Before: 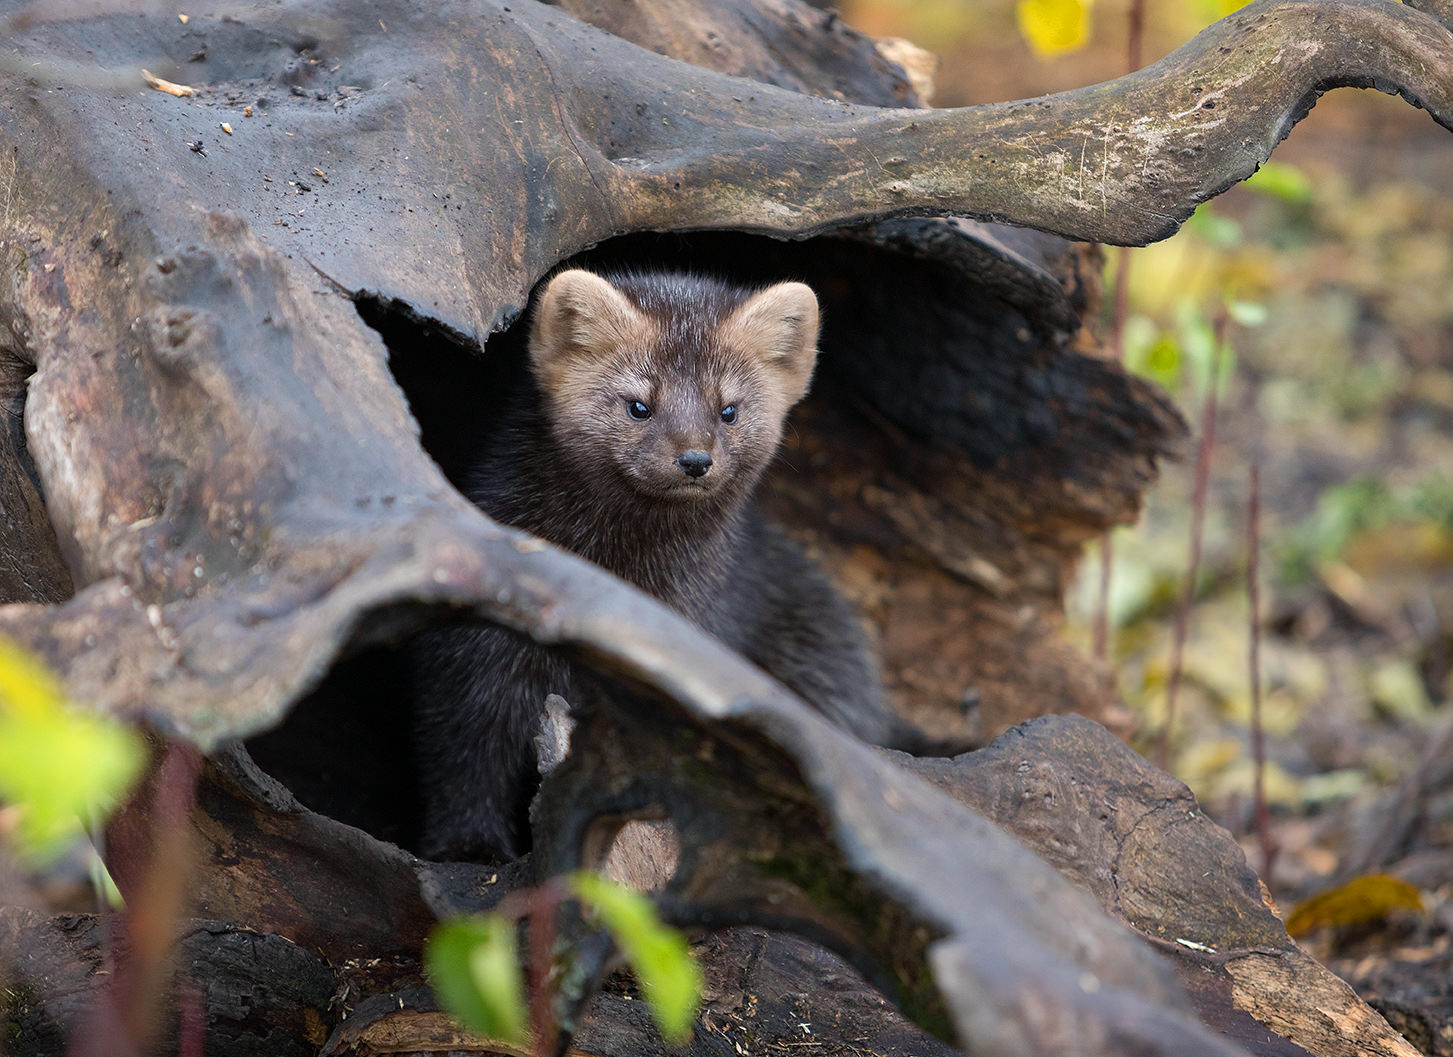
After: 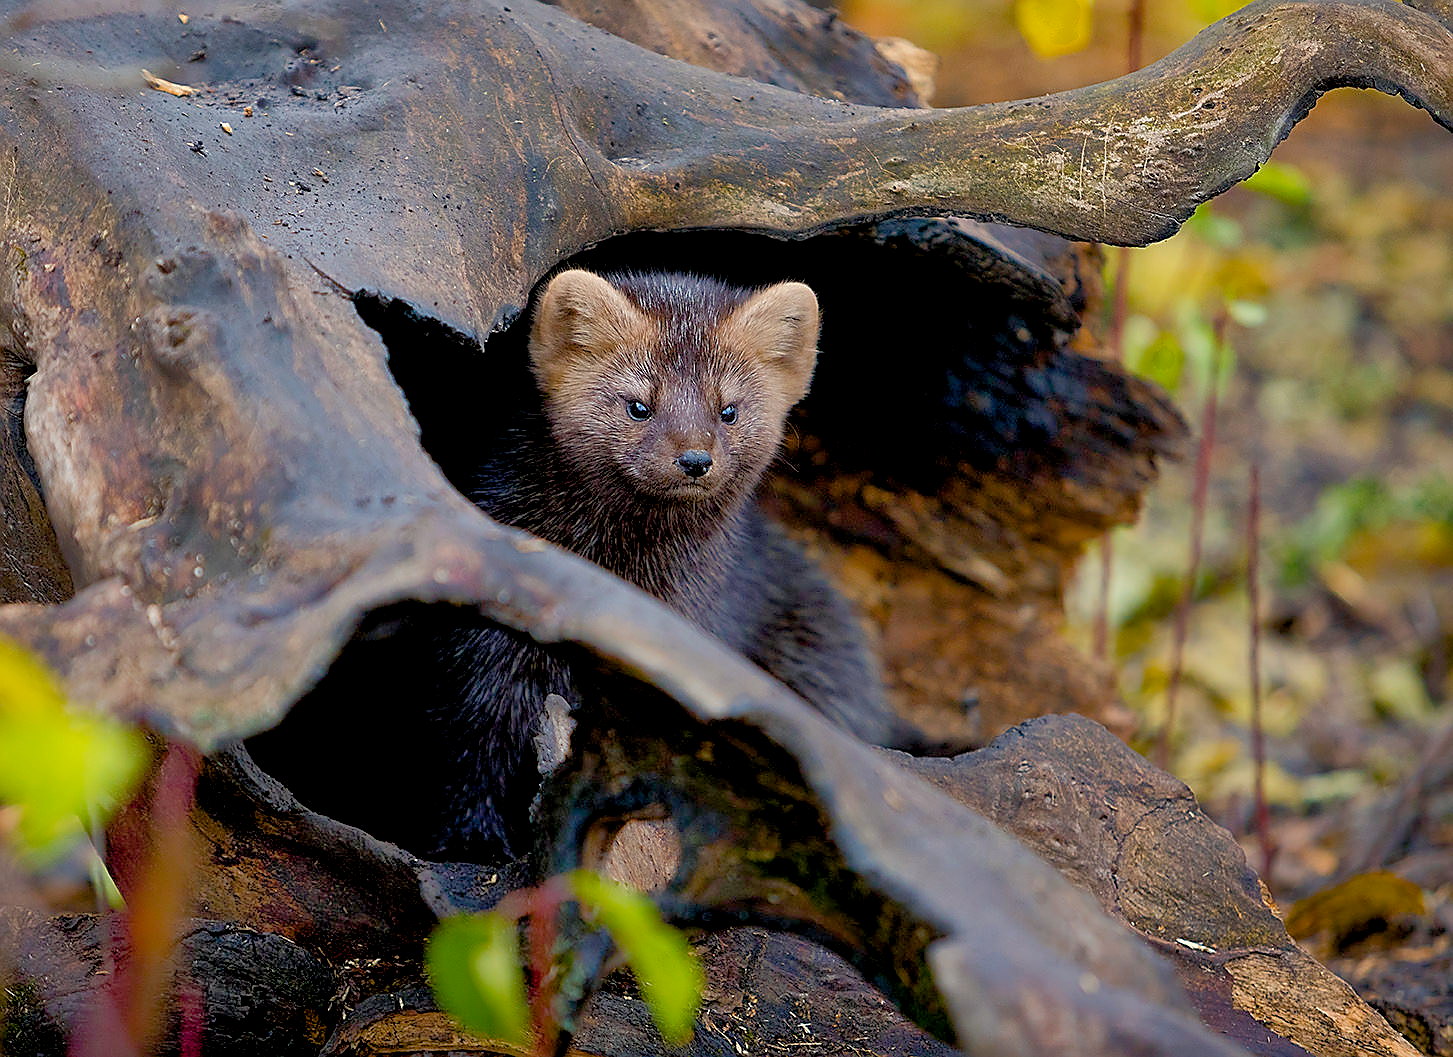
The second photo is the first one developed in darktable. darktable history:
exposure: black level correction 0.006, exposure -0.226 EV, compensate highlight preservation false
sharpen: radius 1.4, amount 1.25, threshold 0.7
color balance rgb: shadows lift › chroma 1%, shadows lift › hue 240.84°, highlights gain › chroma 2%, highlights gain › hue 73.2°, global offset › luminance -0.5%, perceptual saturation grading › global saturation 20%, perceptual saturation grading › highlights -25%, perceptual saturation grading › shadows 50%, global vibrance 25.26%
shadows and highlights: on, module defaults
